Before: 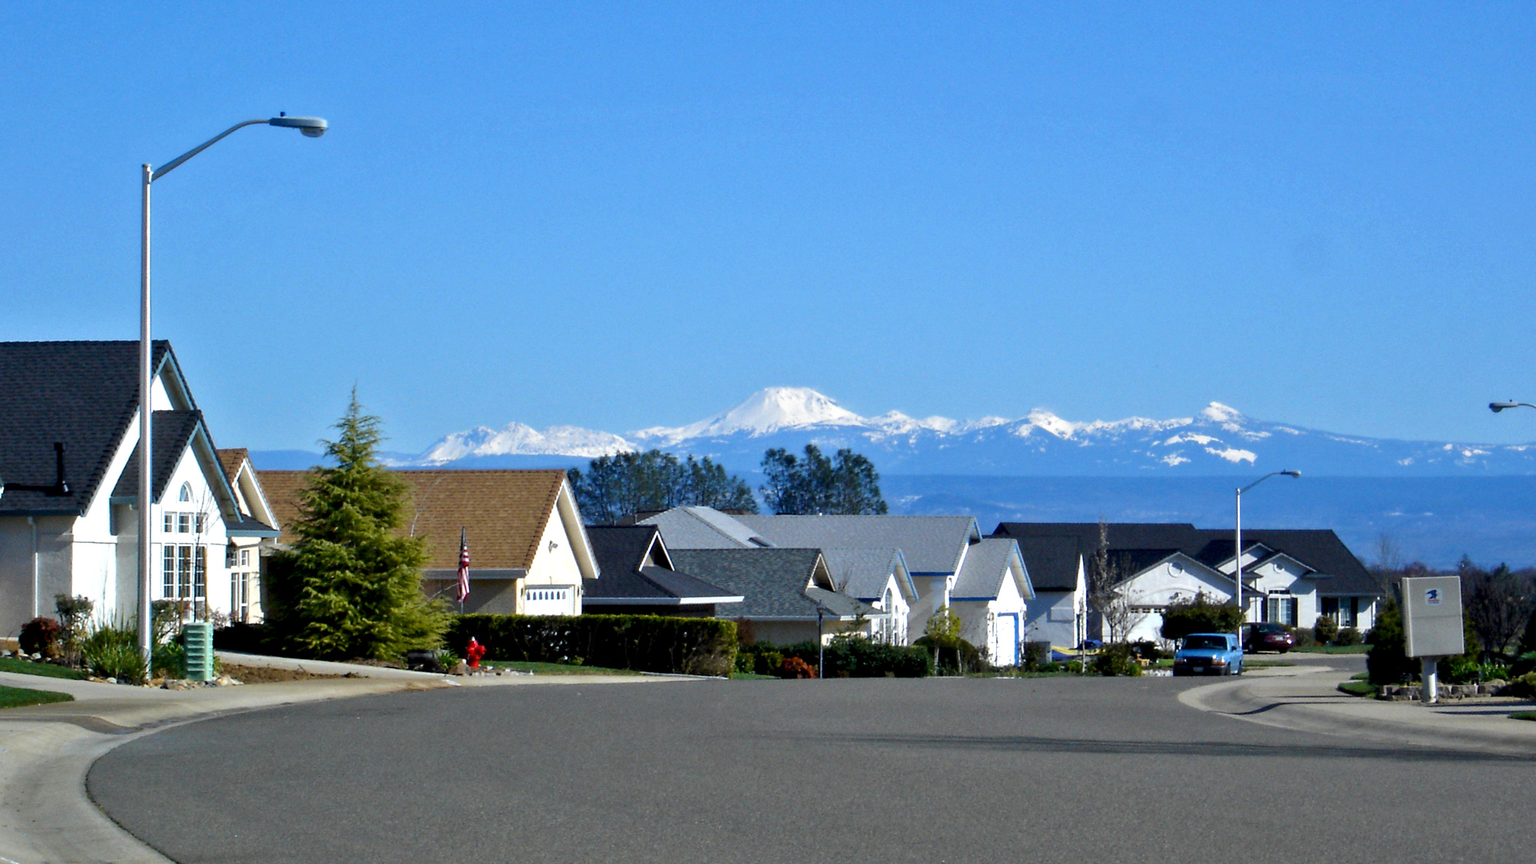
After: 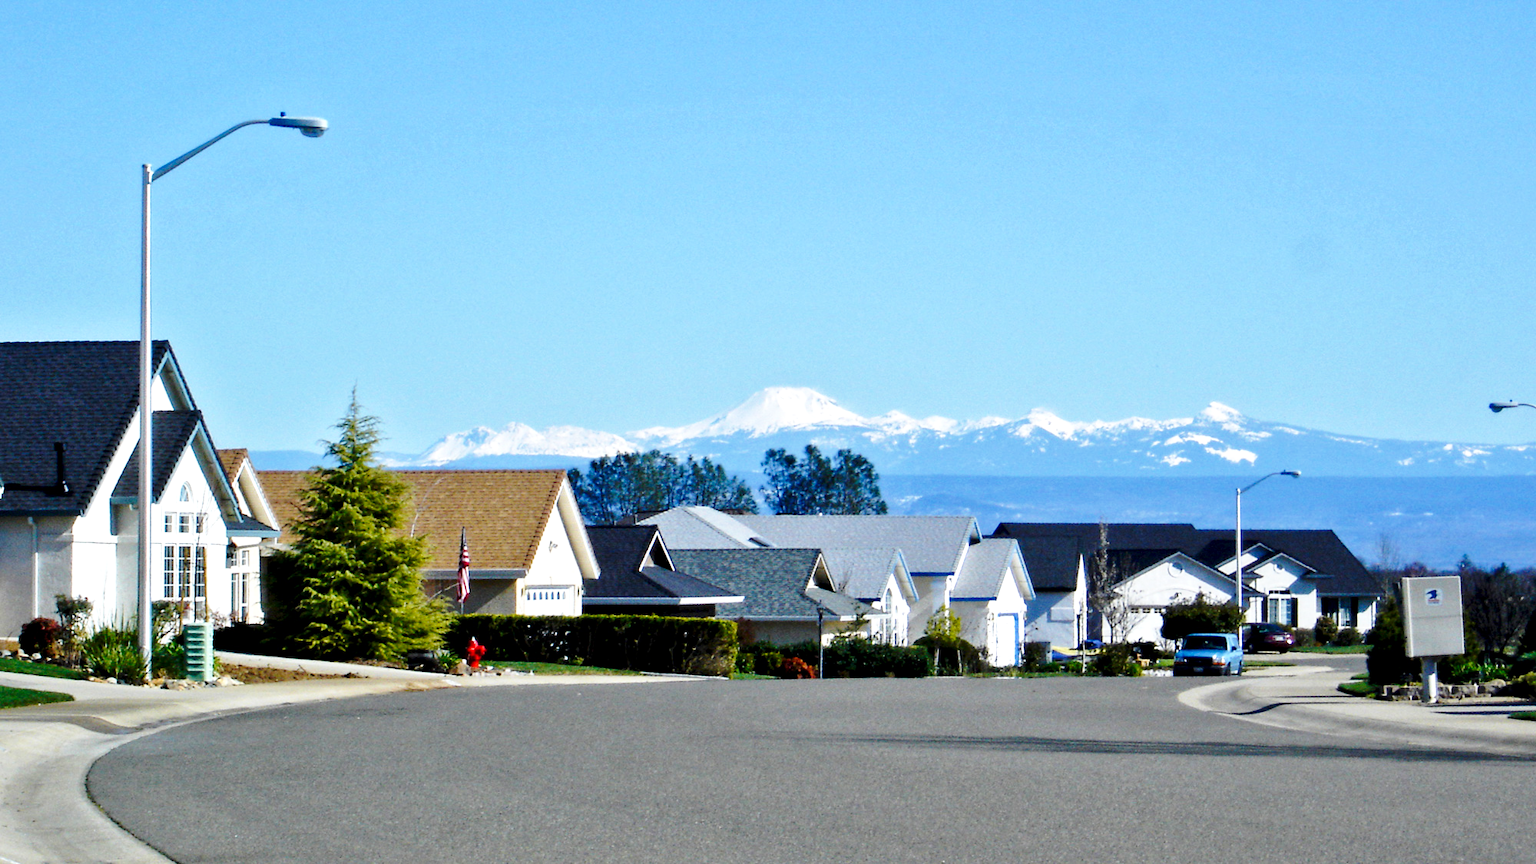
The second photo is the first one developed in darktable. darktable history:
local contrast: mode bilateral grid, contrast 20, coarseness 50, detail 120%, midtone range 0.2
base curve: curves: ch0 [(0, 0) (0.028, 0.03) (0.121, 0.232) (0.46, 0.748) (0.859, 0.968) (1, 1)], preserve colors none
